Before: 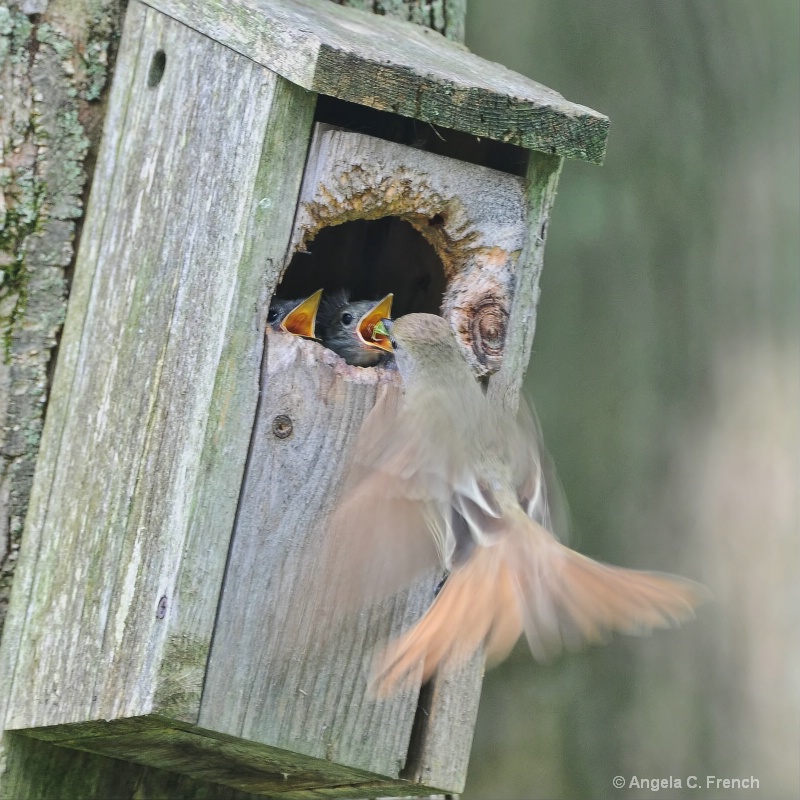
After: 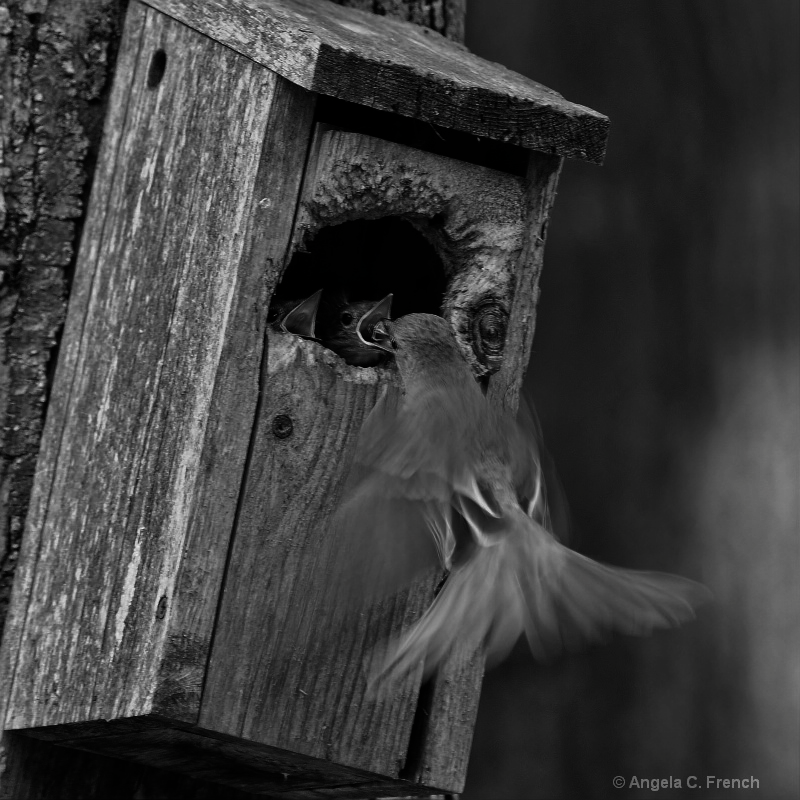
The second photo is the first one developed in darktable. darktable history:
contrast brightness saturation: contrast 0.019, brightness -0.981, saturation -0.997
